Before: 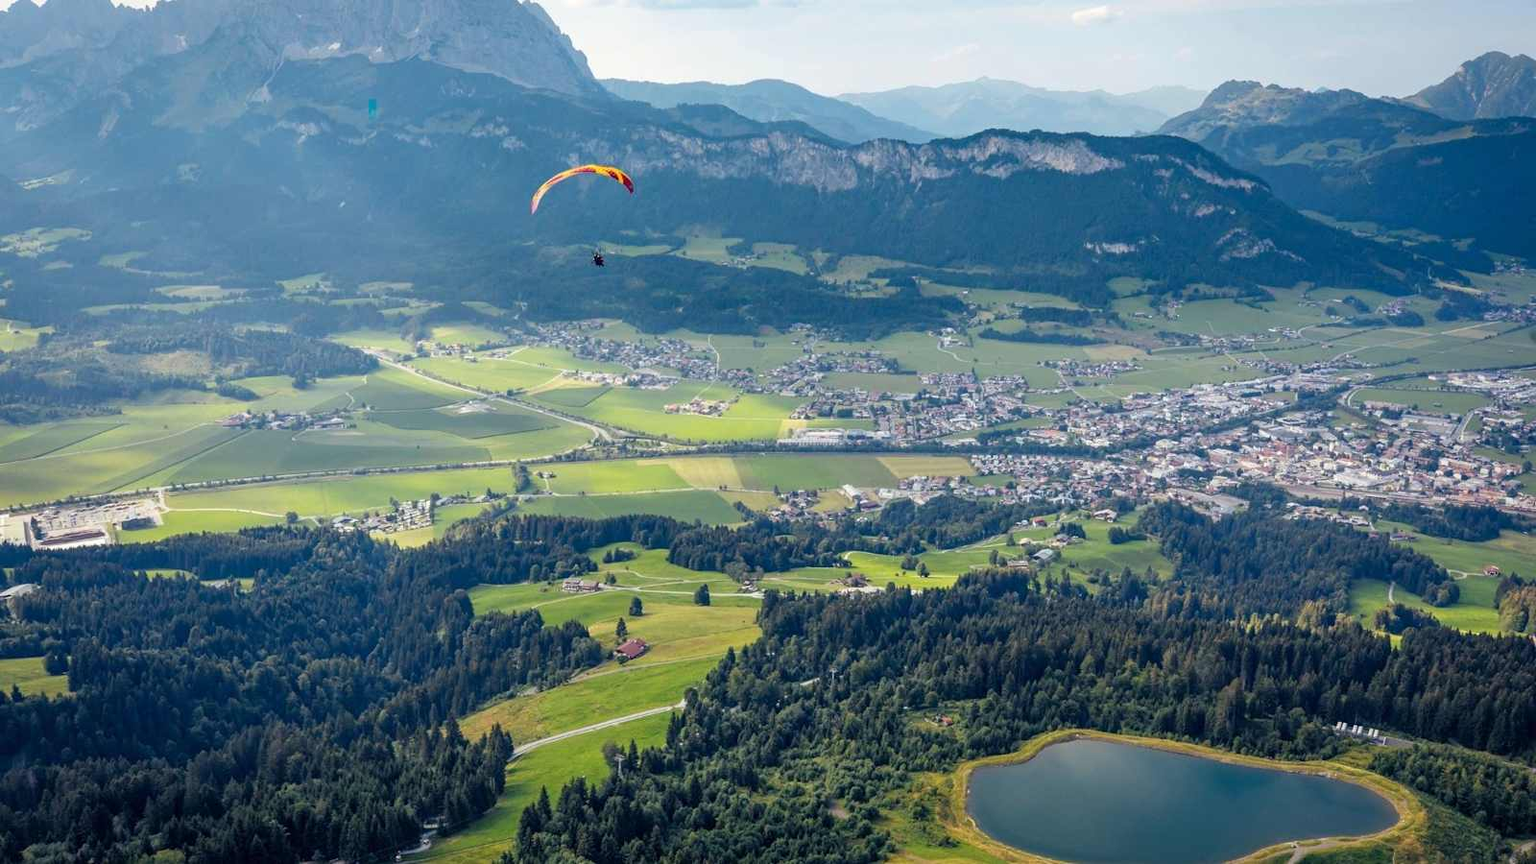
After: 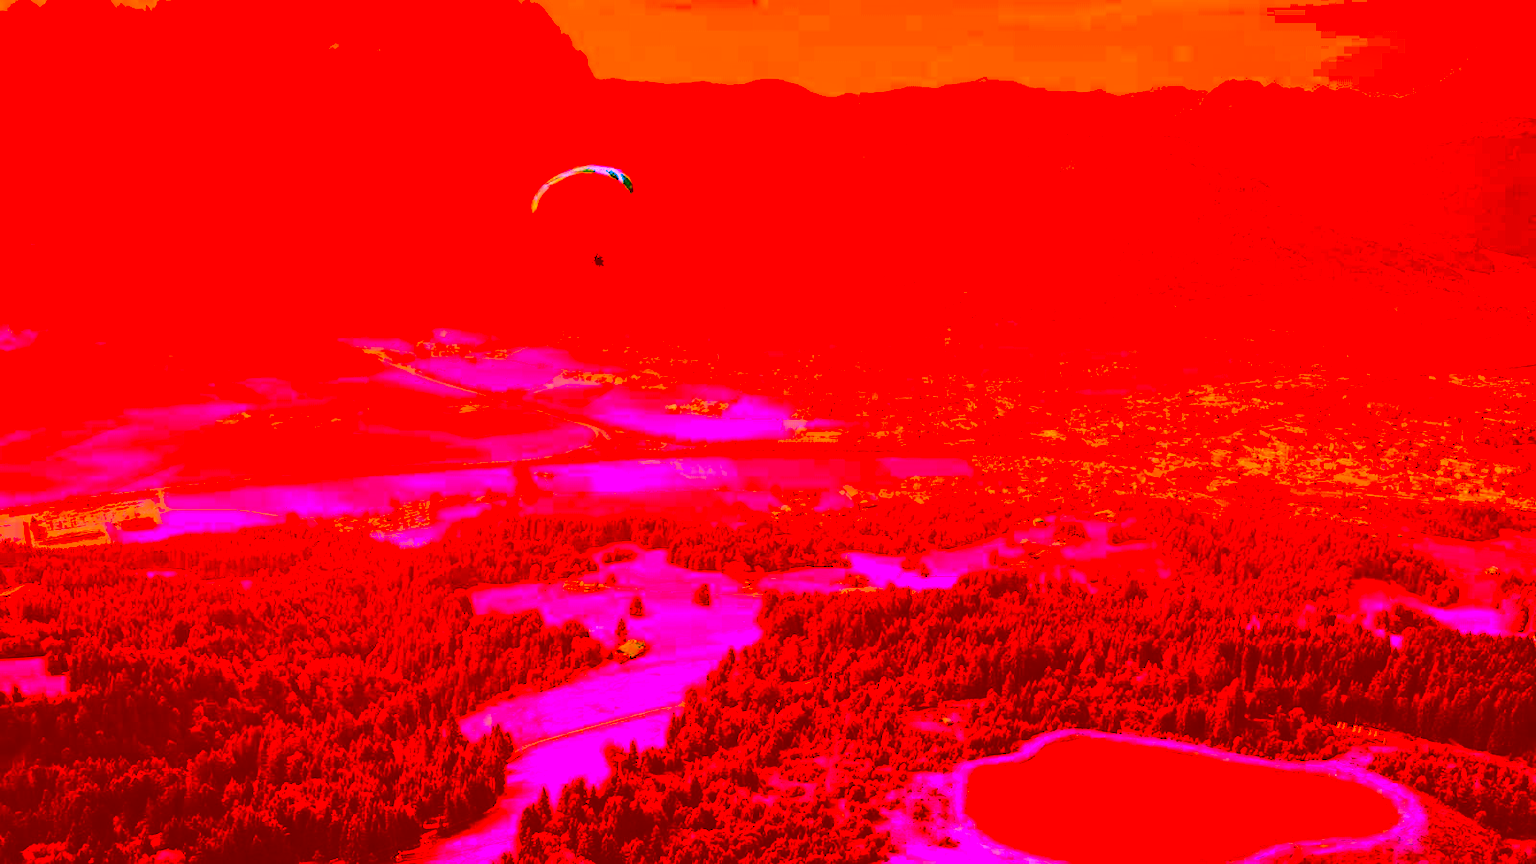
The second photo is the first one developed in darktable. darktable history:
tone equalizer: -8 EV -0.75 EV, -7 EV -0.7 EV, -6 EV -0.6 EV, -5 EV -0.4 EV, -3 EV 0.4 EV, -2 EV 0.6 EV, -1 EV 0.7 EV, +0 EV 0.75 EV, edges refinement/feathering 500, mask exposure compensation -1.57 EV, preserve details no
shadows and highlights: on, module defaults
color correction: highlights a* -39.68, highlights b* -40, shadows a* -40, shadows b* -40, saturation -3
tone curve: curves: ch0 [(0, 0) (0.003, 0.002) (0.011, 0.007) (0.025, 0.014) (0.044, 0.023) (0.069, 0.033) (0.1, 0.052) (0.136, 0.081) (0.177, 0.134) (0.224, 0.205) (0.277, 0.296) (0.335, 0.401) (0.399, 0.501) (0.468, 0.589) (0.543, 0.658) (0.623, 0.738) (0.709, 0.804) (0.801, 0.871) (0.898, 0.93) (1, 1)], preserve colors none
